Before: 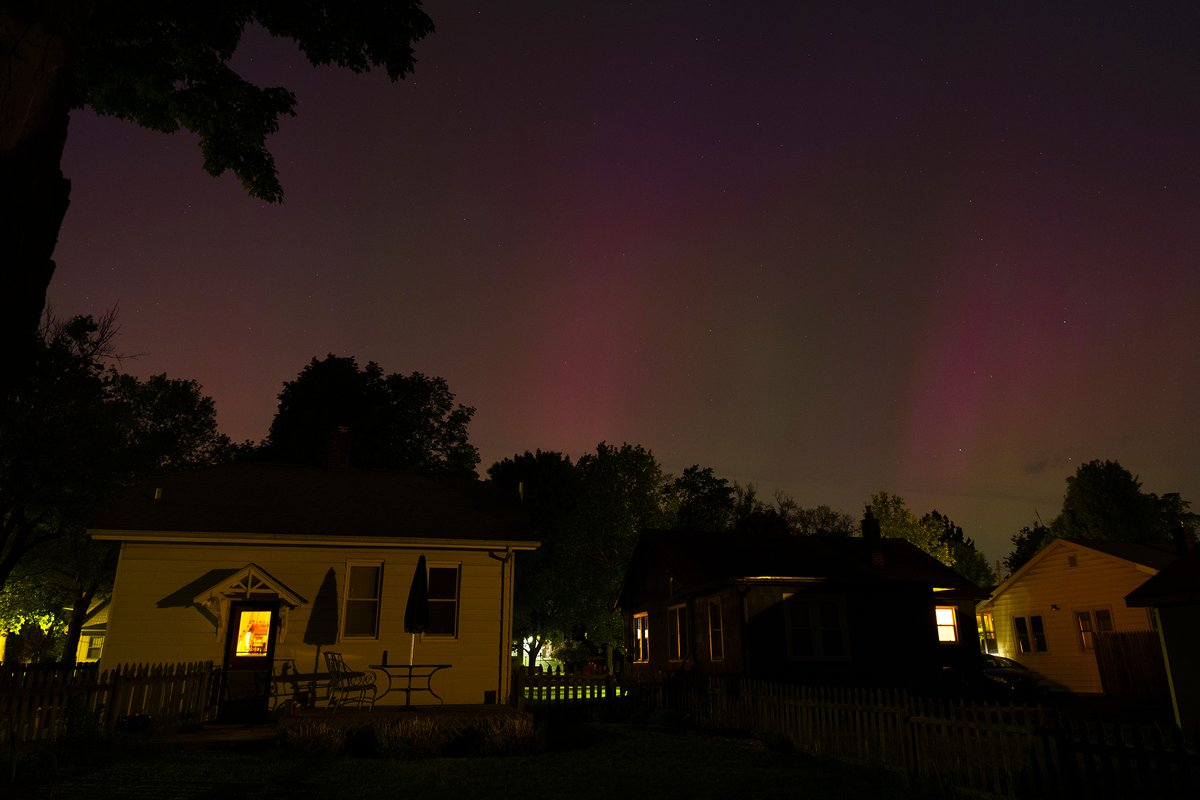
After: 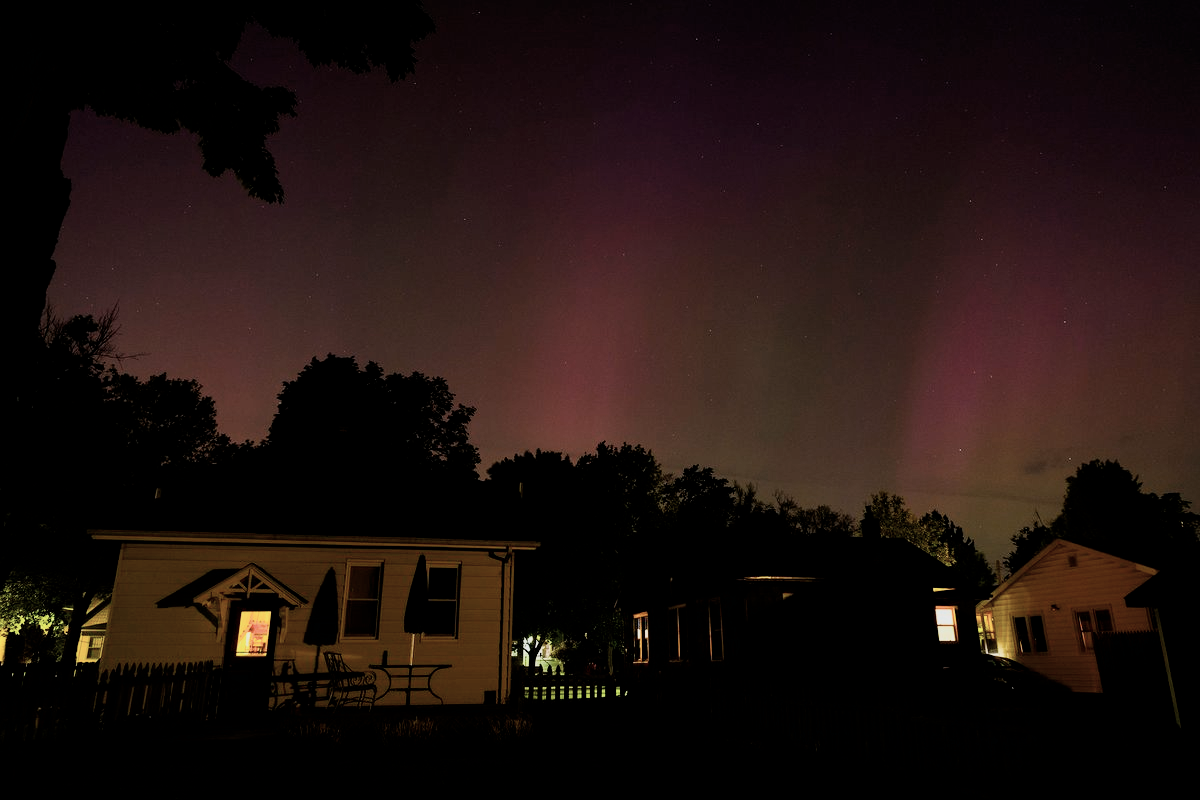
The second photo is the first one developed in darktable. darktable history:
contrast brightness saturation: contrast 0.1, saturation -0.3
exposure: black level correction 0.001, exposure 0.5 EV, compensate exposure bias true, compensate highlight preservation false
filmic rgb: black relative exposure -7.65 EV, white relative exposure 4.56 EV, hardness 3.61
